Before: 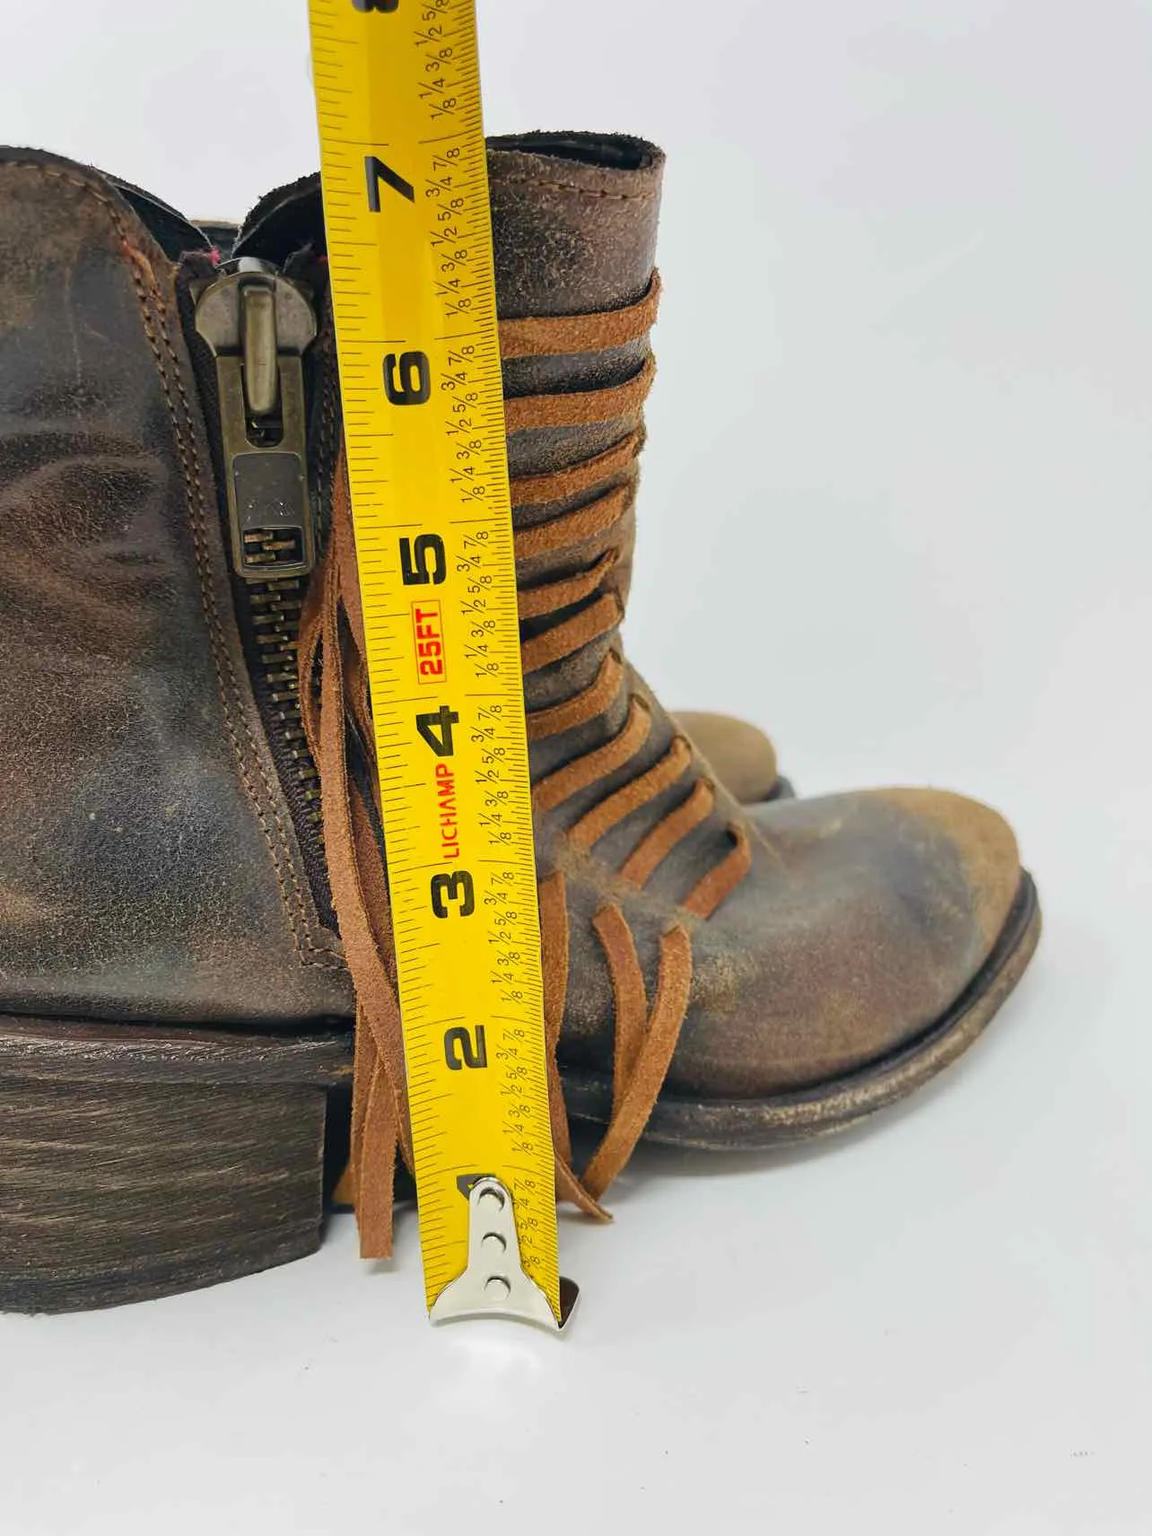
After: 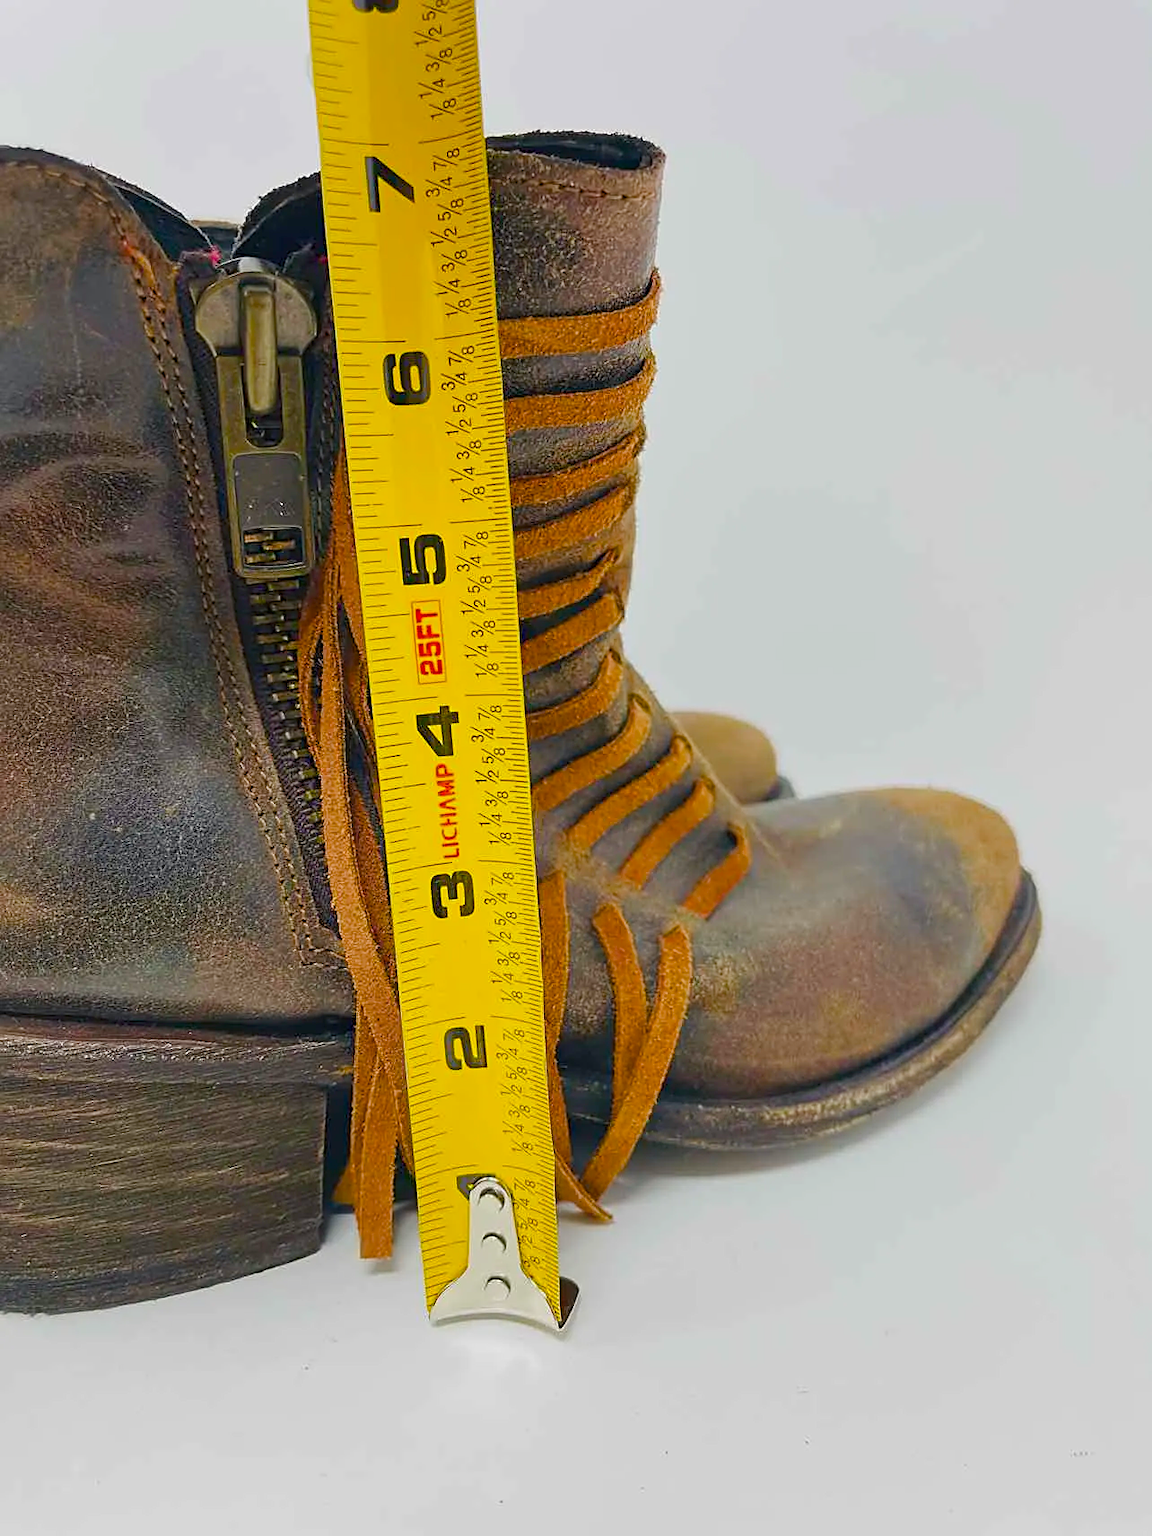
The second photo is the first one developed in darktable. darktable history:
sharpen: on, module defaults
color balance rgb: shadows lift › chroma 1.822%, shadows lift › hue 263.26°, perceptual saturation grading › global saturation 39.987%, perceptual saturation grading › highlights -25.507%, perceptual saturation grading › mid-tones 34.7%, perceptual saturation grading › shadows 35.998%, contrast -10.497%
